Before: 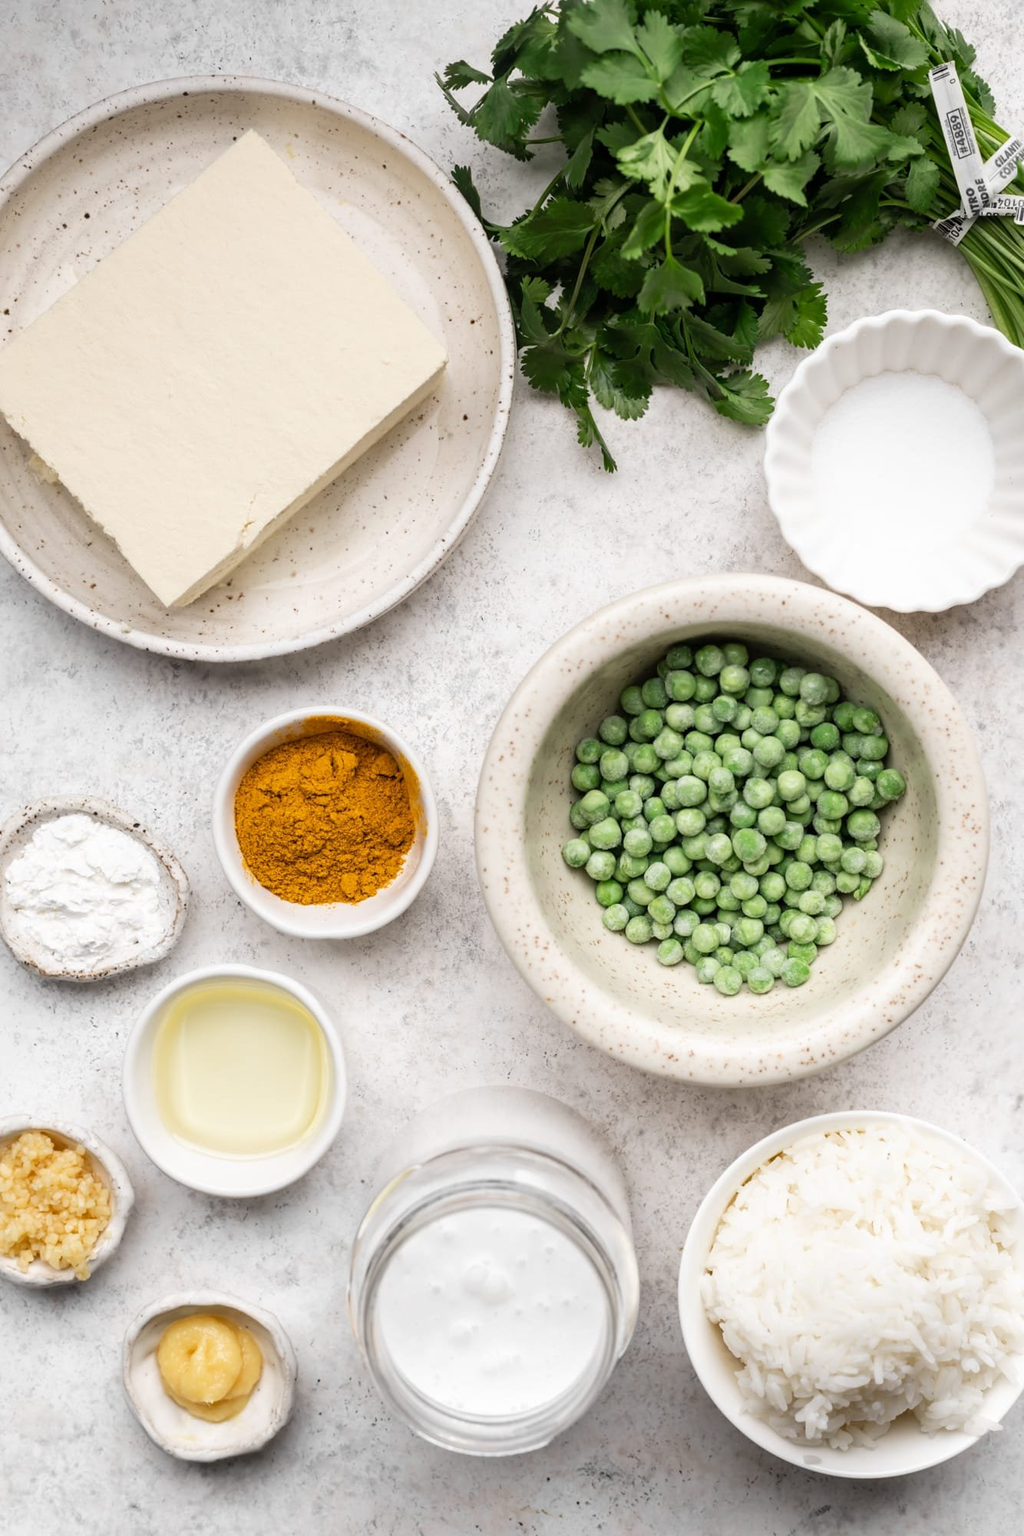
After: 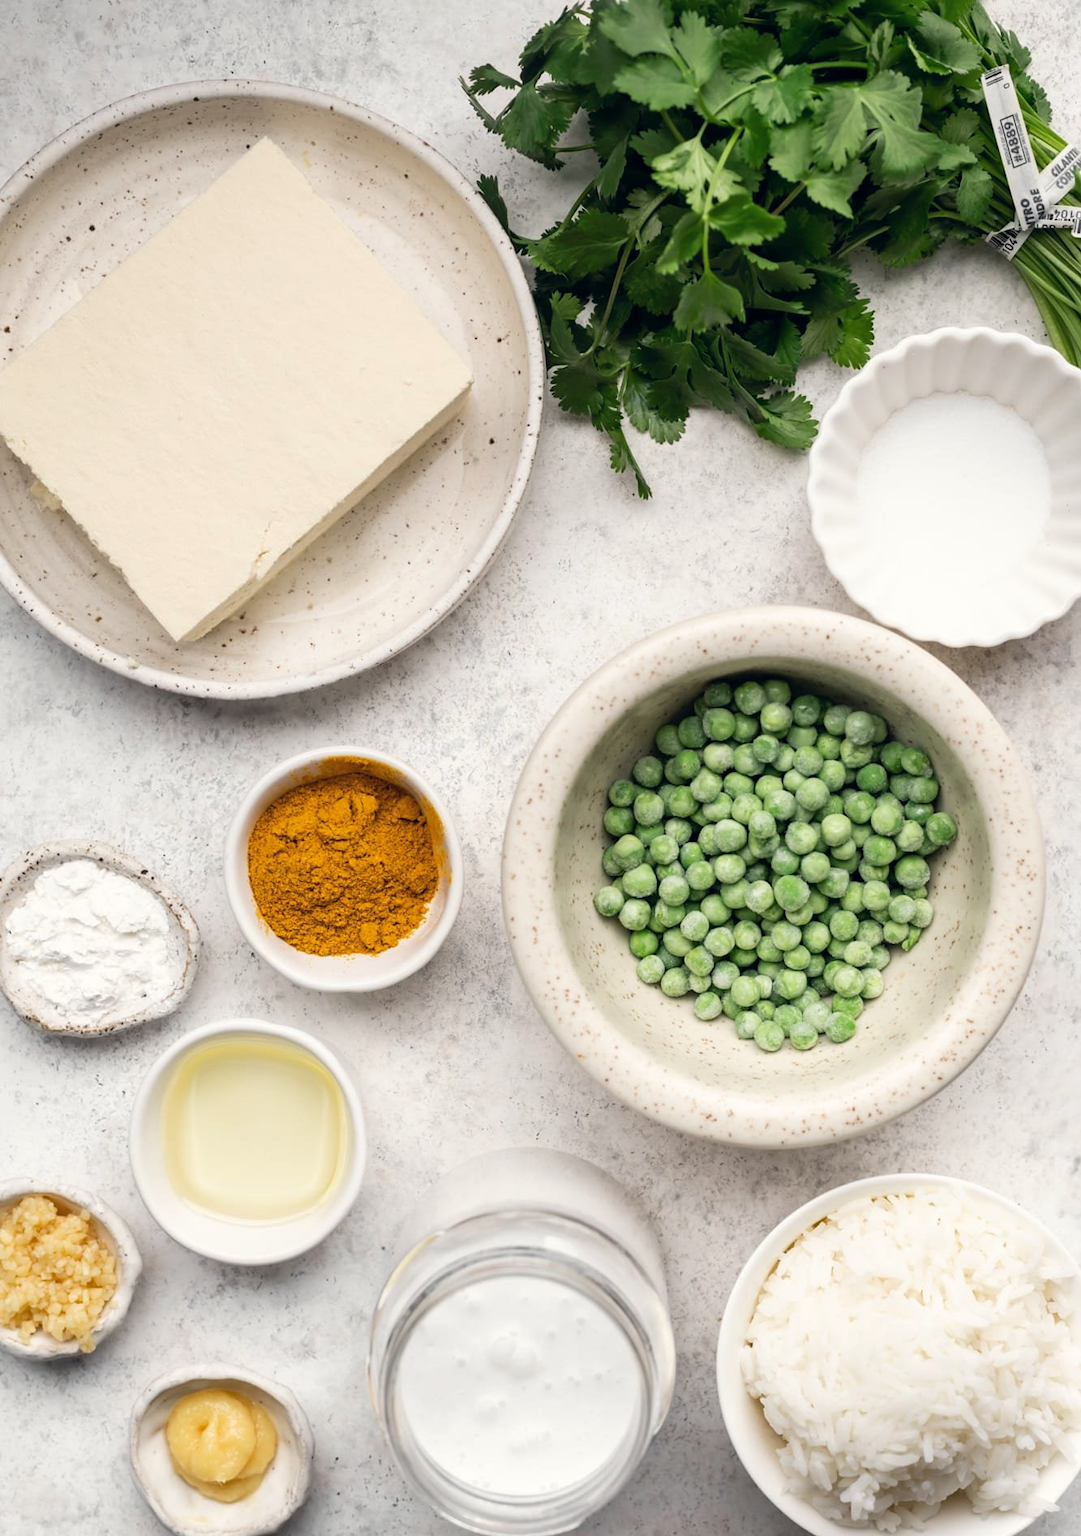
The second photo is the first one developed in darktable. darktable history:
crop and rotate: top 0.008%, bottom 5.299%
color correction: highlights a* 0.292, highlights b* 2.68, shadows a* -1.12, shadows b* -4.21
